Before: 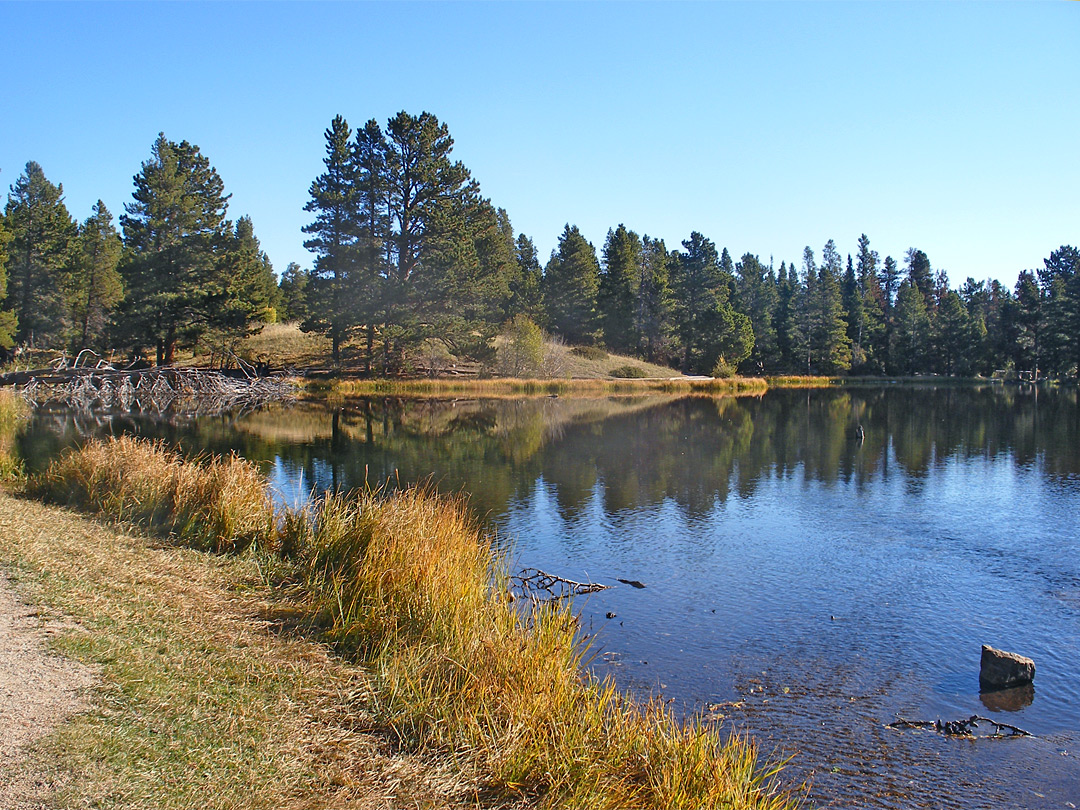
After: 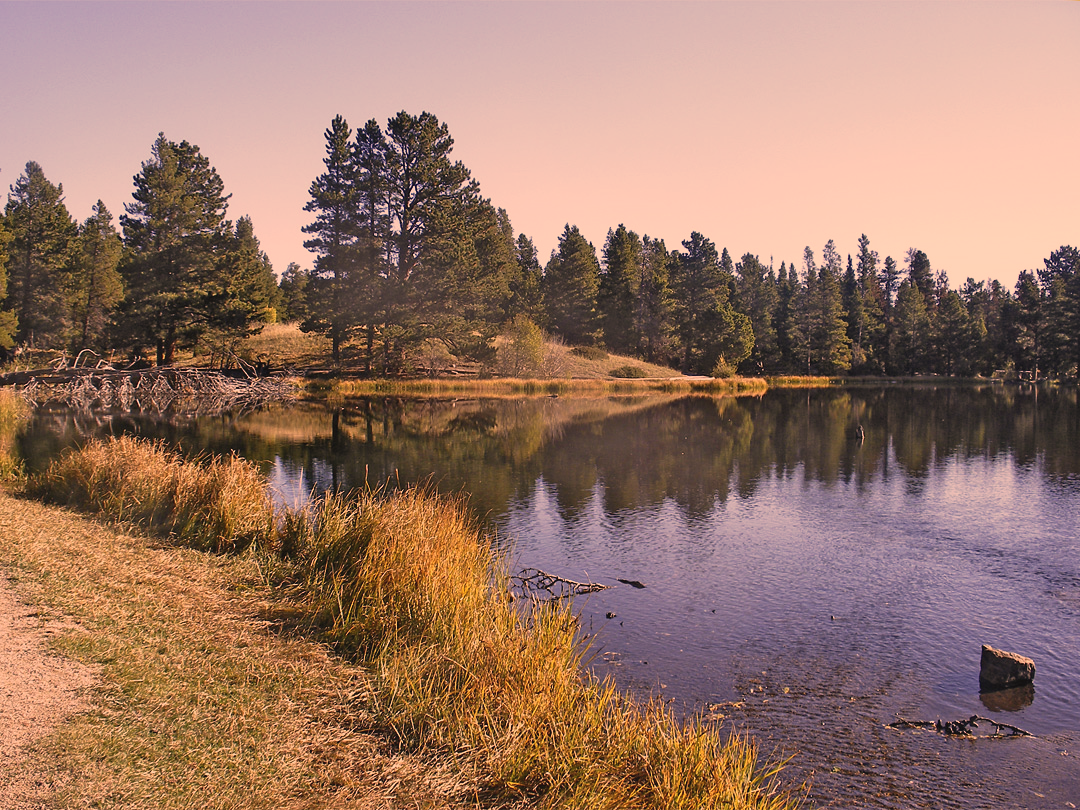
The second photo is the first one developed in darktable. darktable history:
color correction: highlights a* 39.44, highlights b* 39.82, saturation 0.685
tone curve: curves: ch0 [(0, 0.045) (0.155, 0.169) (0.46, 0.466) (0.751, 0.788) (1, 0.961)]; ch1 [(0, 0) (0.43, 0.408) (0.472, 0.469) (0.505, 0.503) (0.553, 0.555) (0.592, 0.581) (1, 1)]; ch2 [(0, 0) (0.505, 0.495) (0.579, 0.569) (1, 1)], preserve colors none
shadows and highlights: shadows 25, highlights -24.91, highlights color adjustment 41.51%
exposure: black level correction 0.006, exposure -0.223 EV, compensate exposure bias true, compensate highlight preservation false
